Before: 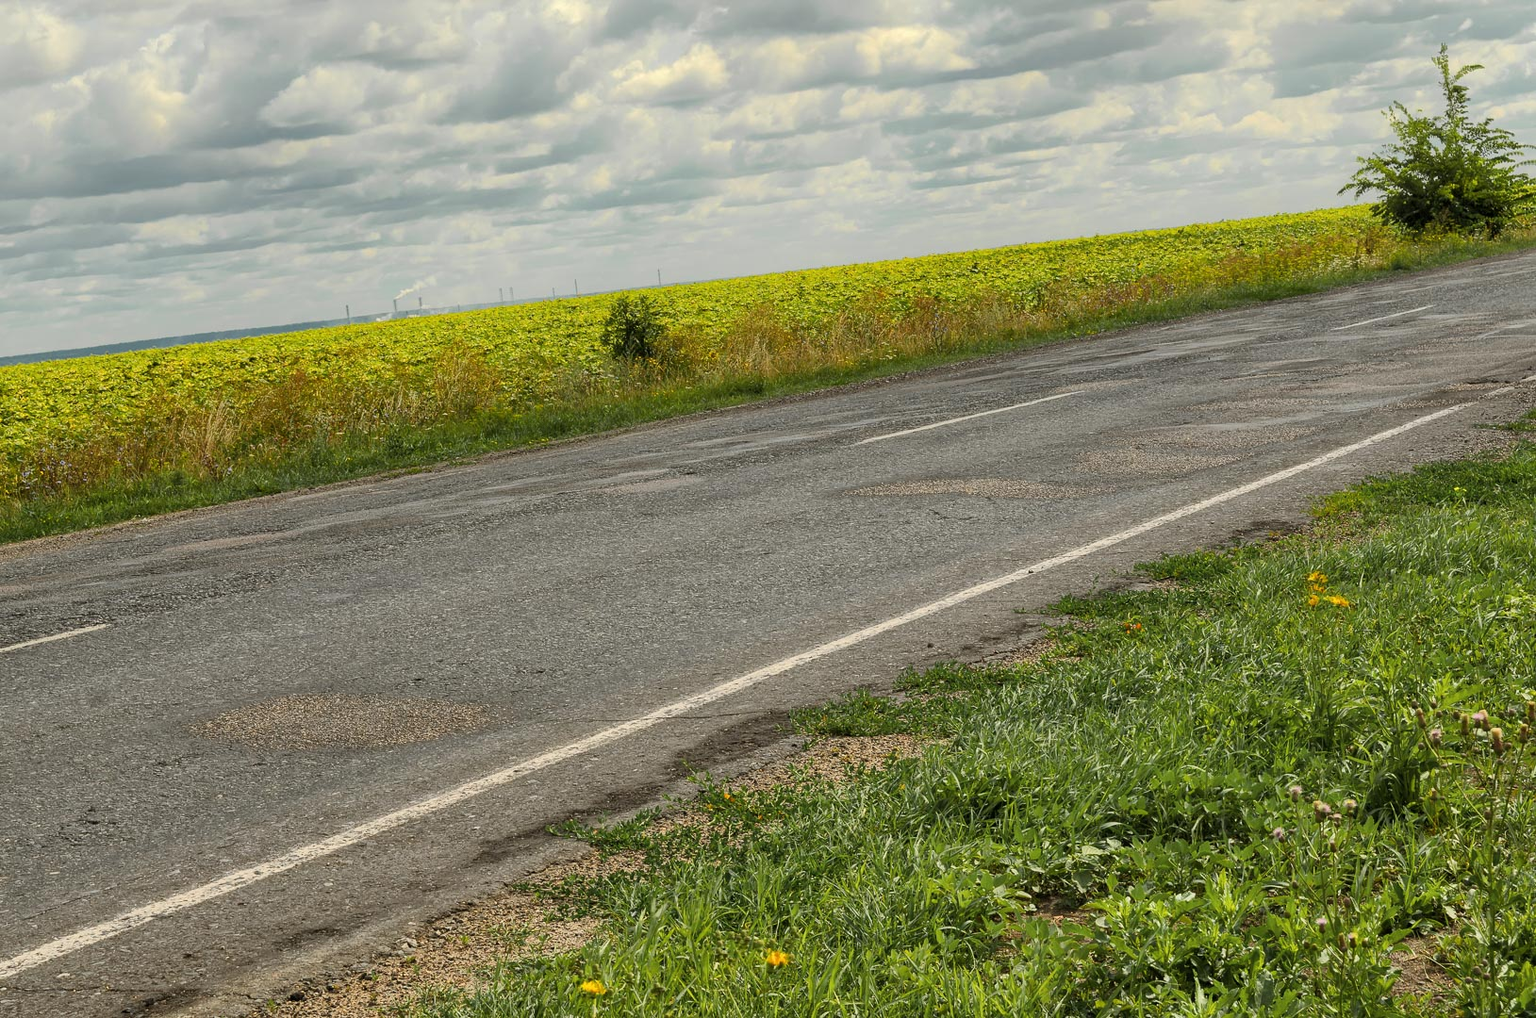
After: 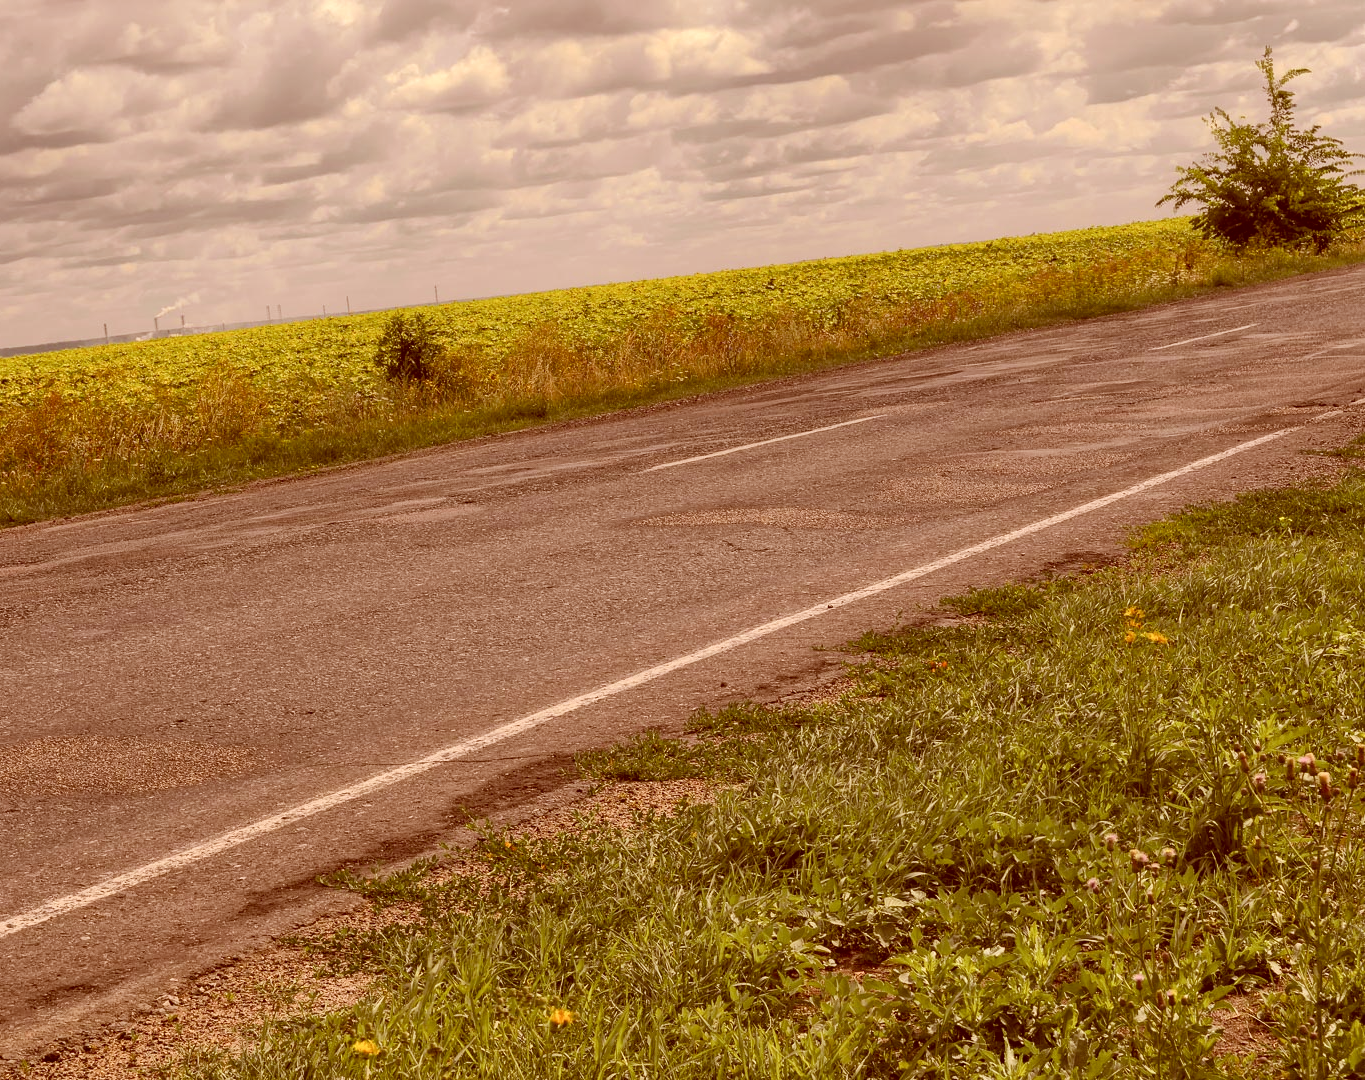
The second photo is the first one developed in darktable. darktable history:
color correction: highlights a* 9.03, highlights b* 8.71, shadows a* 40, shadows b* 40, saturation 0.8
crop: left 16.145%
